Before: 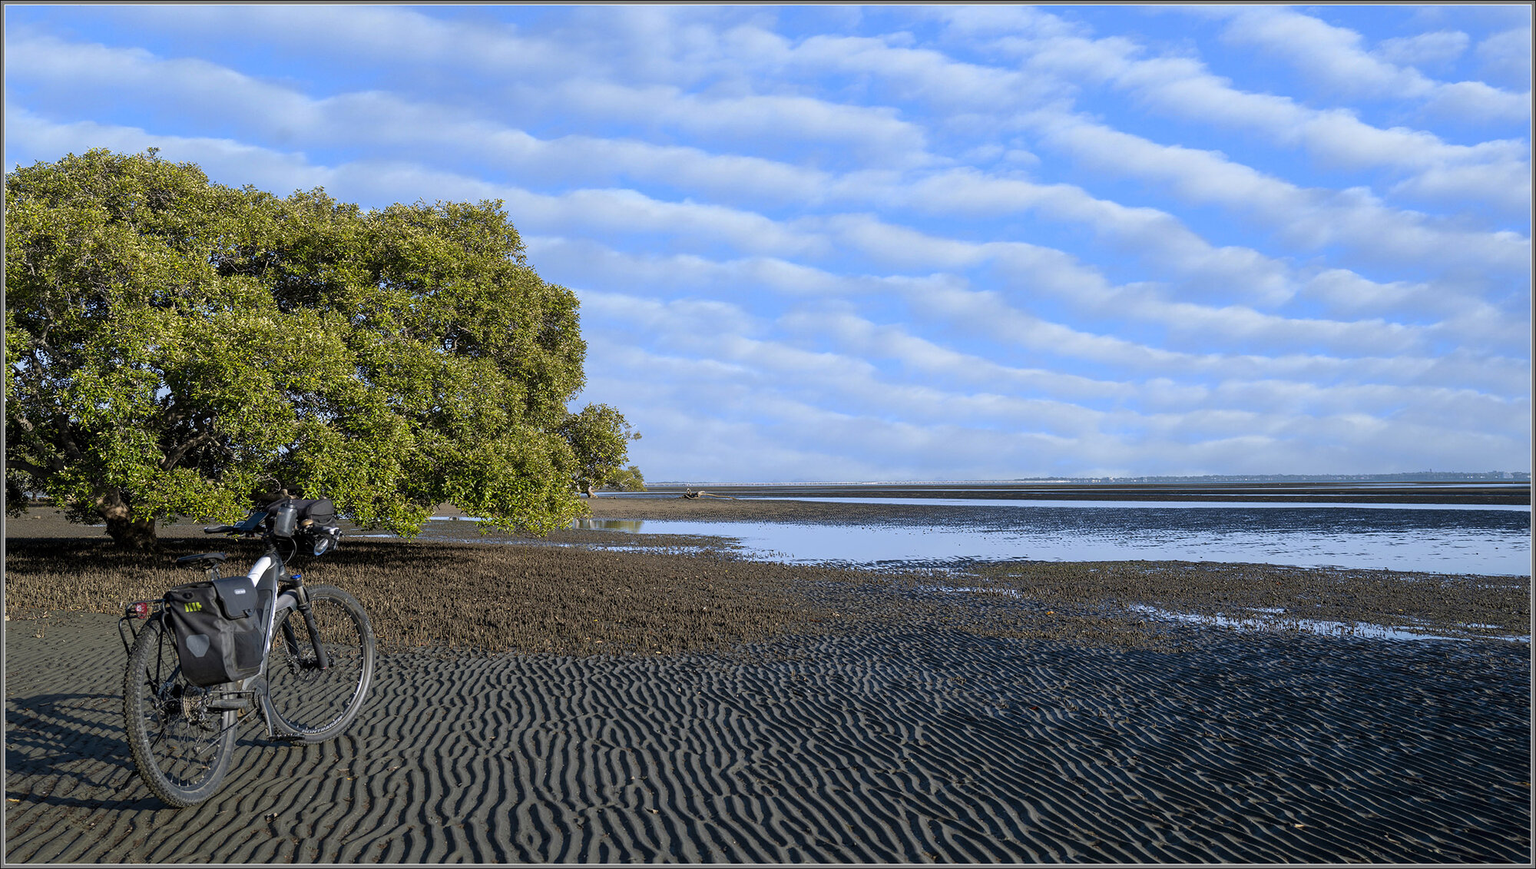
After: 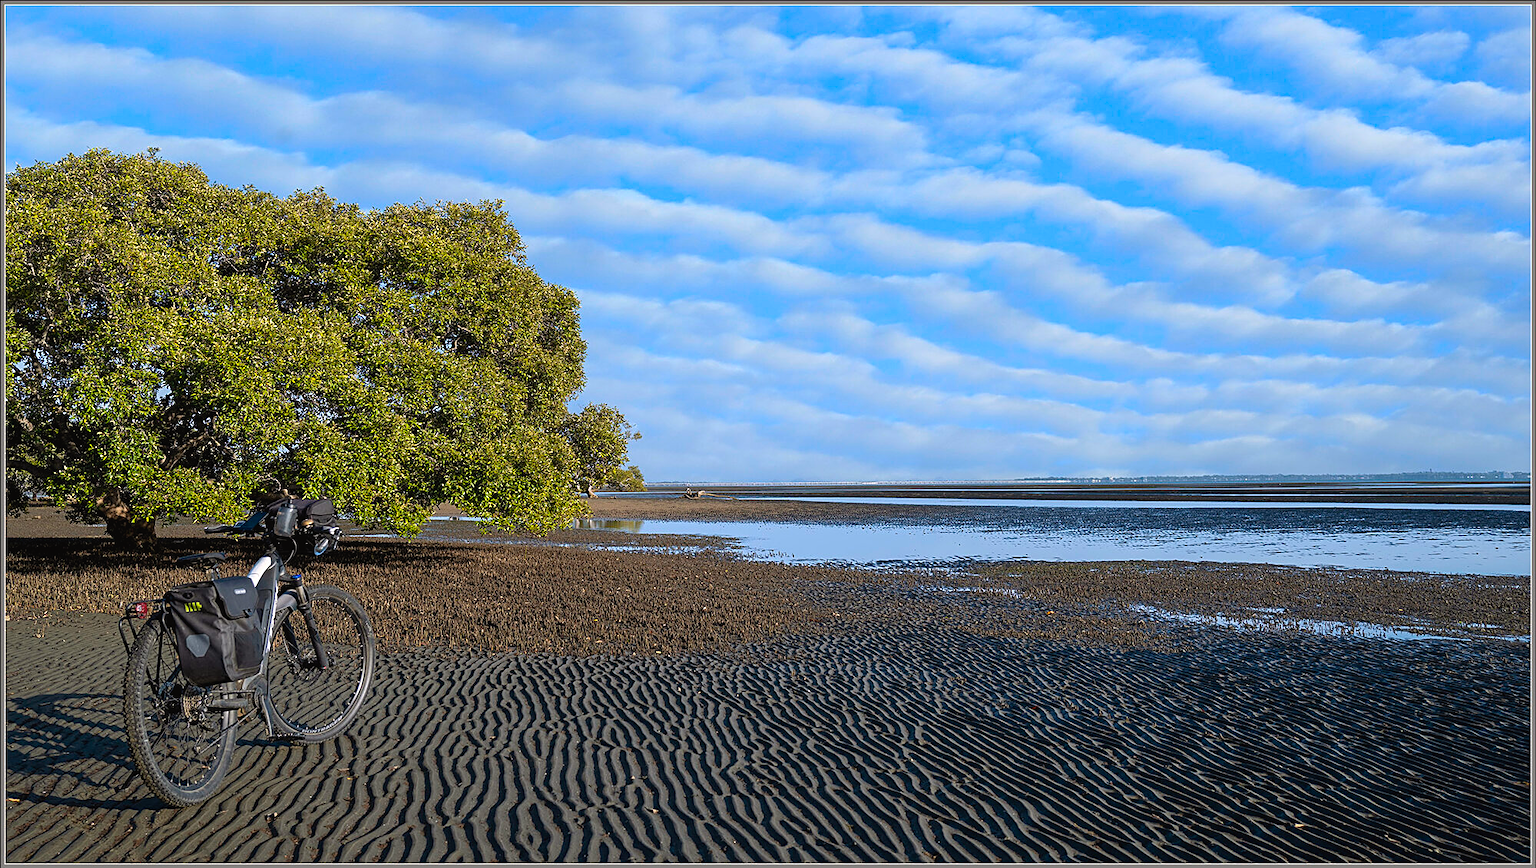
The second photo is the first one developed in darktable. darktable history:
color balance rgb: shadows lift › chroma 2%, shadows lift › hue 50°, power › hue 60°, highlights gain › chroma 1%, highlights gain › hue 60°, global offset › luminance 0.25%, global vibrance 30%
sharpen: on, module defaults
